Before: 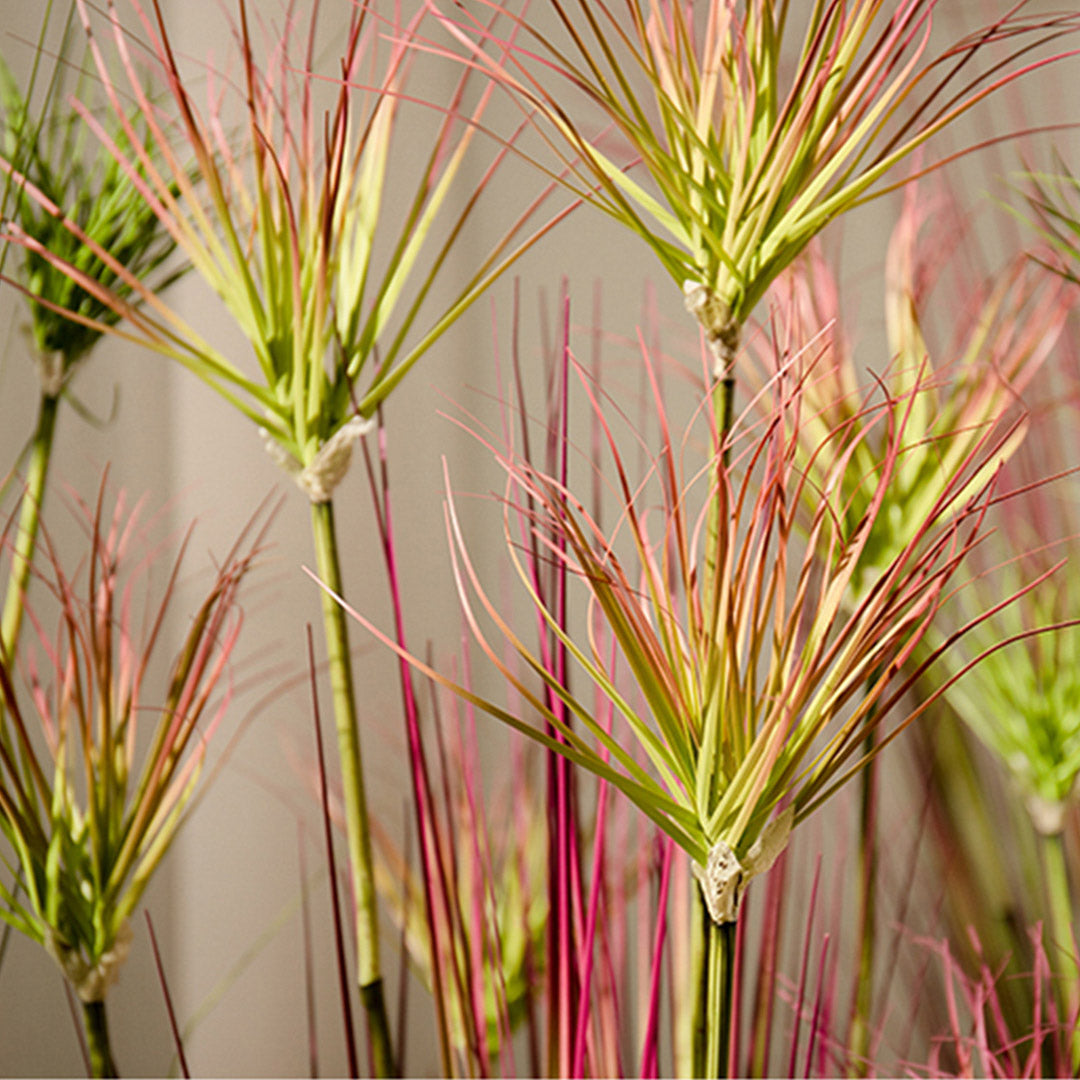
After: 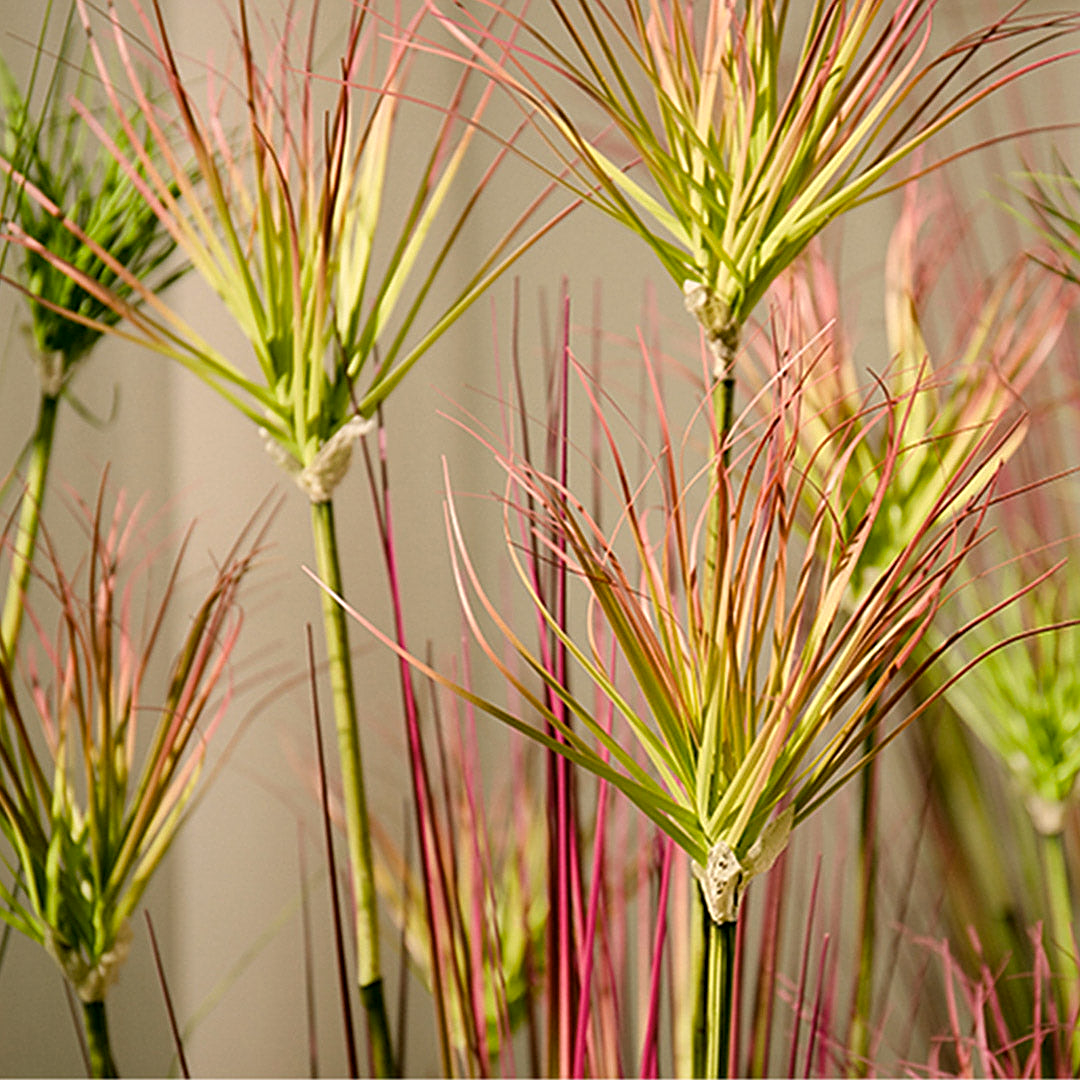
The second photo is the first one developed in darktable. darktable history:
color correction: highlights a* 3.99, highlights b* 4.94, shadows a* -8.31, shadows b* 4.59
sharpen: on, module defaults
